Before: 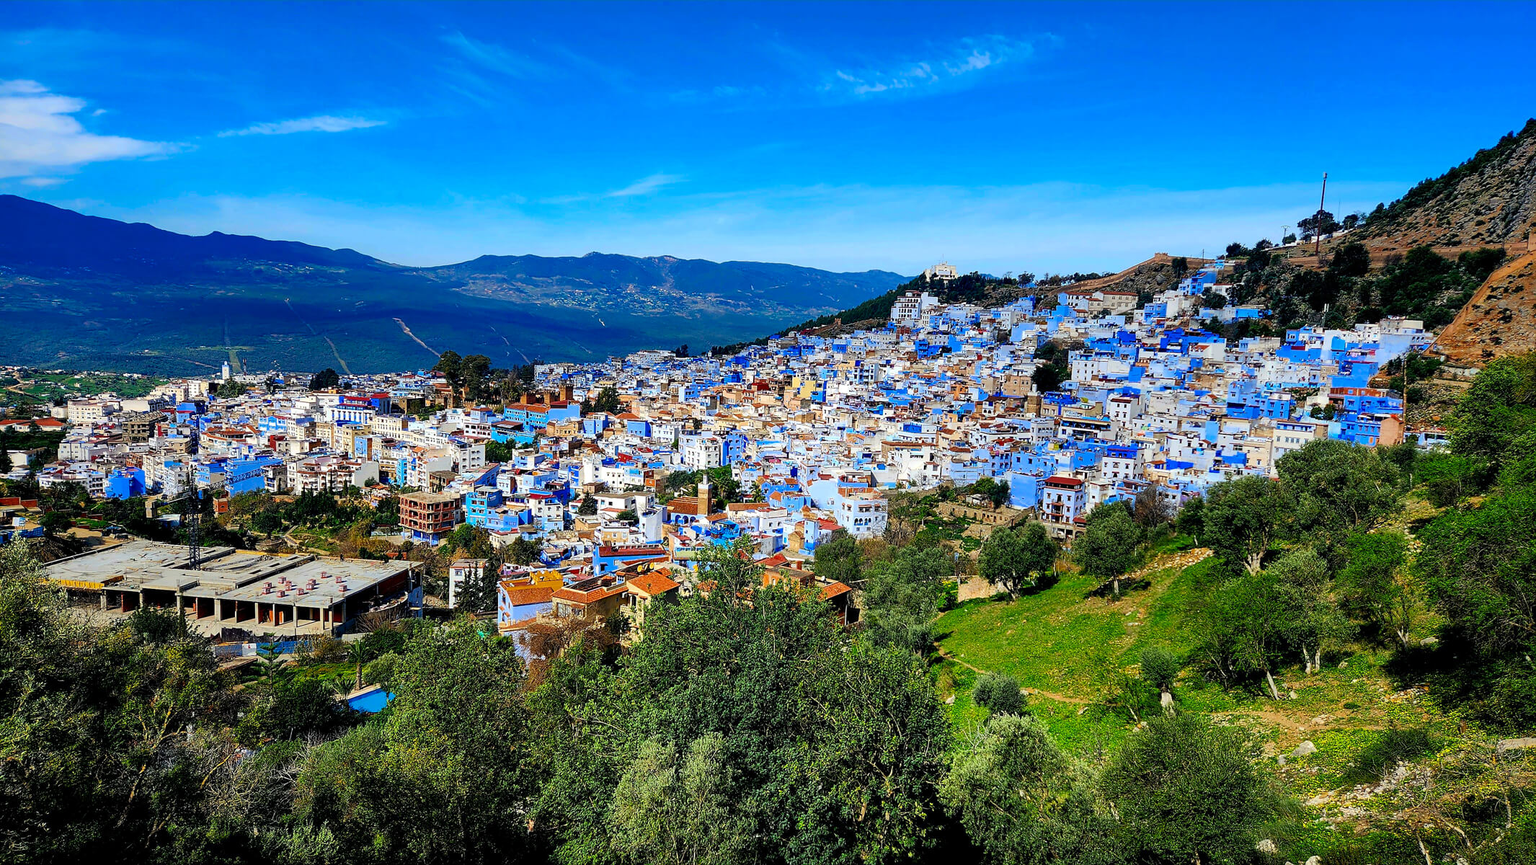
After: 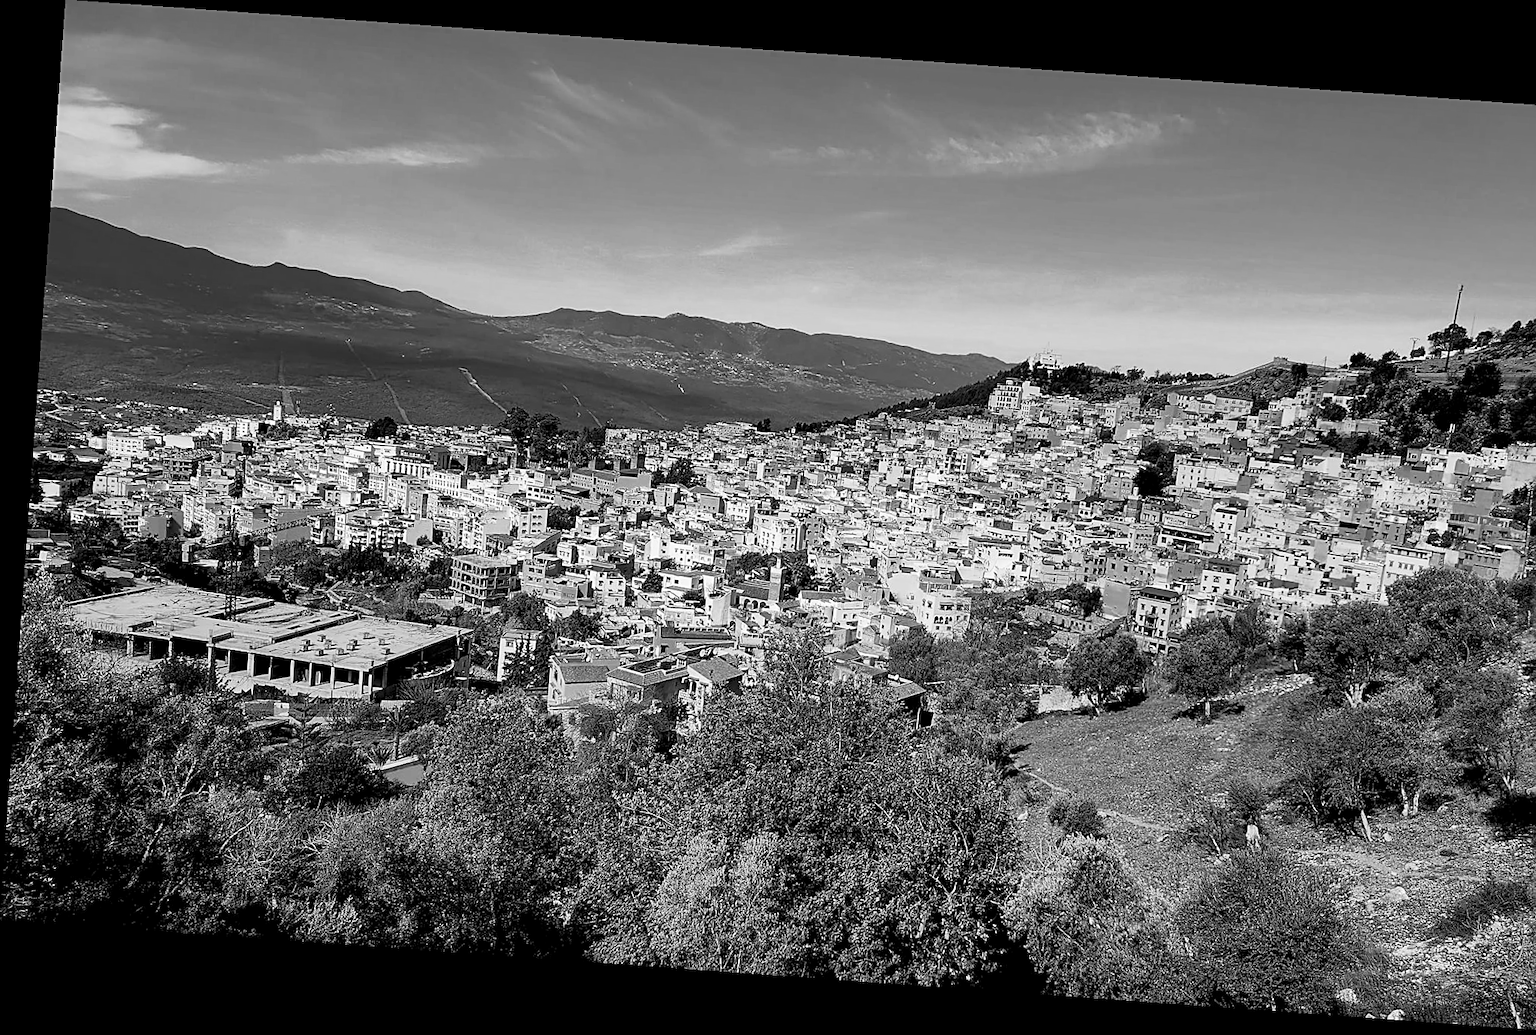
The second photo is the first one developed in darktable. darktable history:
color contrast: green-magenta contrast 0, blue-yellow contrast 0
tone curve: curves: ch0 [(0.013, 0) (0.061, 0.068) (0.239, 0.256) (0.502, 0.505) (0.683, 0.676) (0.761, 0.773) (0.858, 0.858) (0.987, 0.945)]; ch1 [(0, 0) (0.172, 0.123) (0.304, 0.288) (0.414, 0.44) (0.472, 0.473) (0.502, 0.508) (0.521, 0.528) (0.583, 0.595) (0.654, 0.673) (0.728, 0.761) (1, 1)]; ch2 [(0, 0) (0.411, 0.424) (0.485, 0.476) (0.502, 0.502) (0.553, 0.557) (0.57, 0.576) (1, 1)], color space Lab, independent channels, preserve colors none
crop: right 9.509%, bottom 0.031%
shadows and highlights: shadows 12, white point adjustment 1.2, soften with gaussian
sharpen: on, module defaults
exposure: compensate highlight preservation false
rotate and perspective: rotation 4.1°, automatic cropping off
